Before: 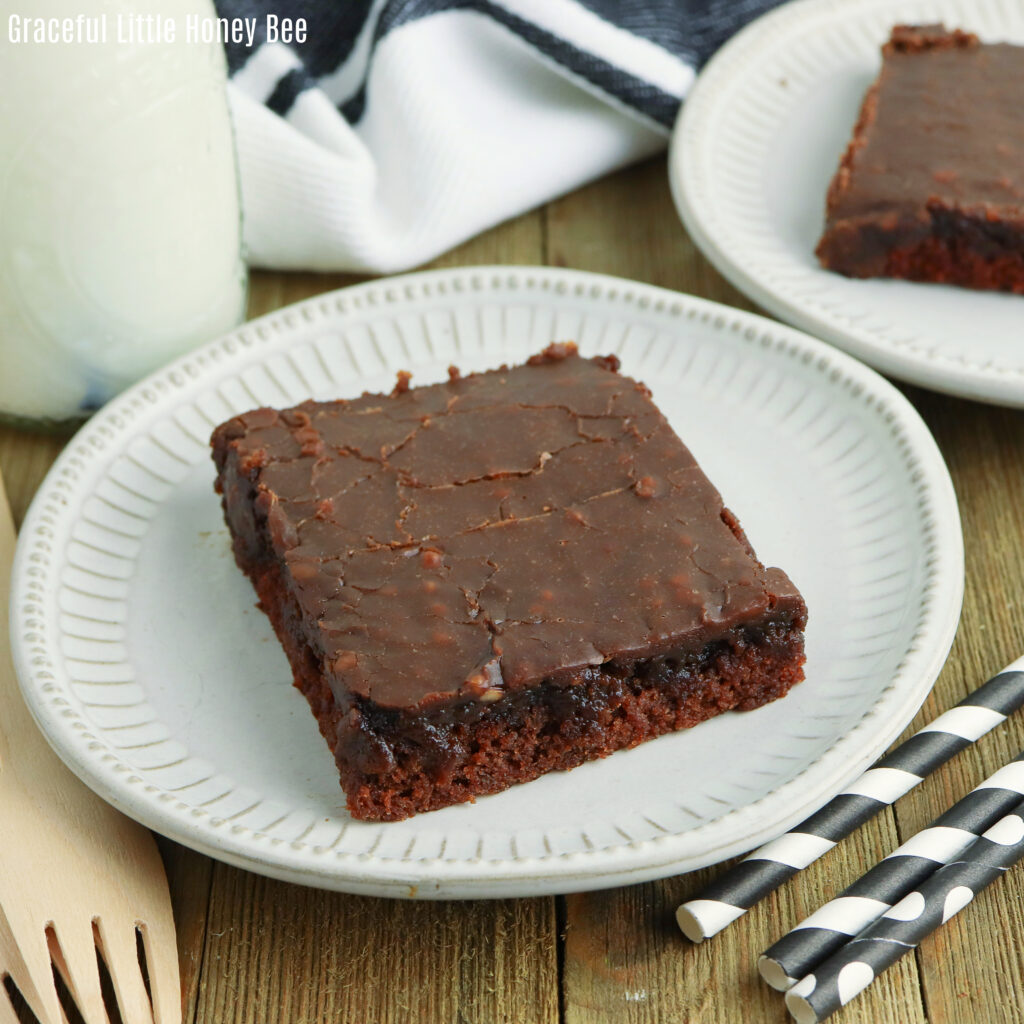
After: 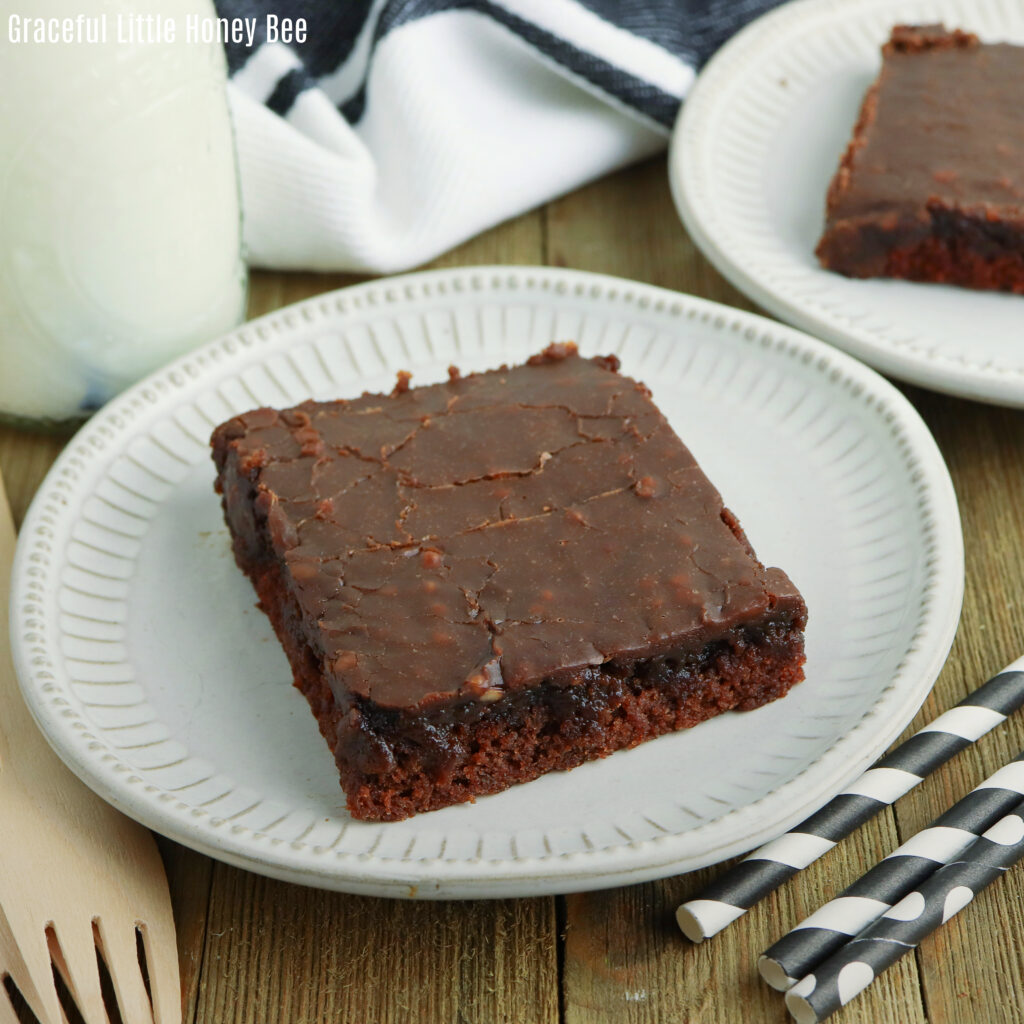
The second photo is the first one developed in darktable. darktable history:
graduated density: rotation -180°, offset 27.42
tone equalizer: on, module defaults
